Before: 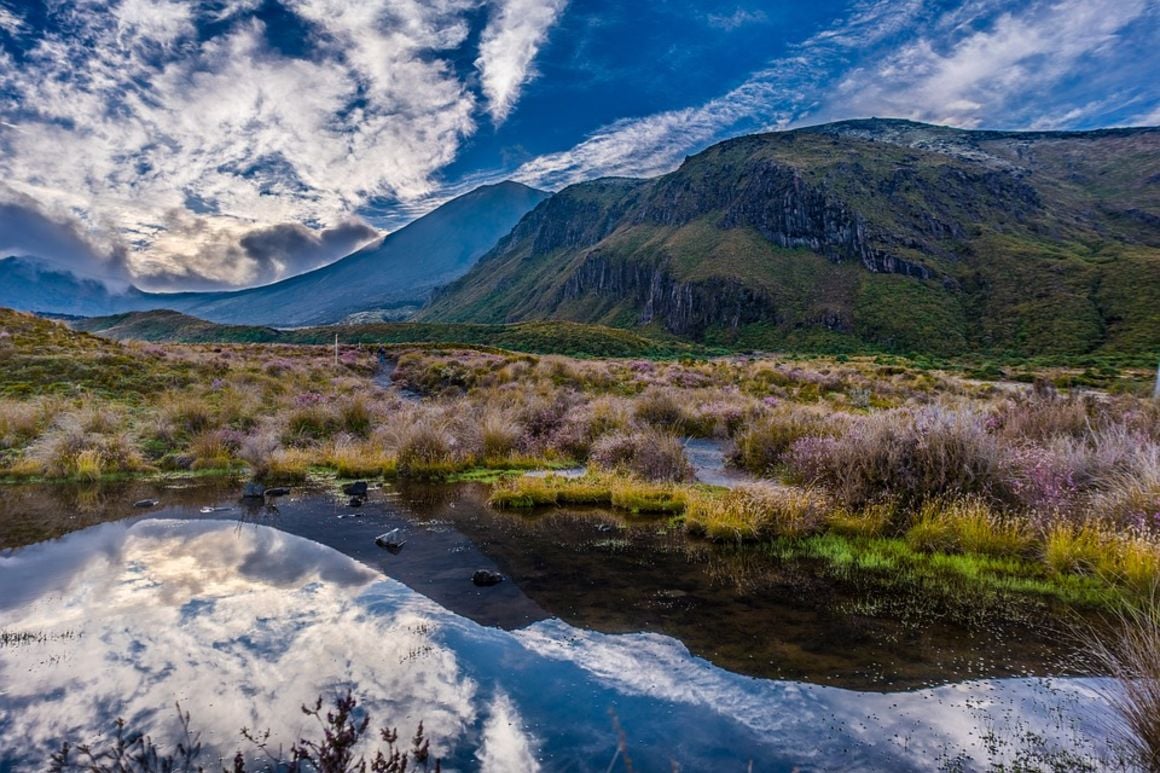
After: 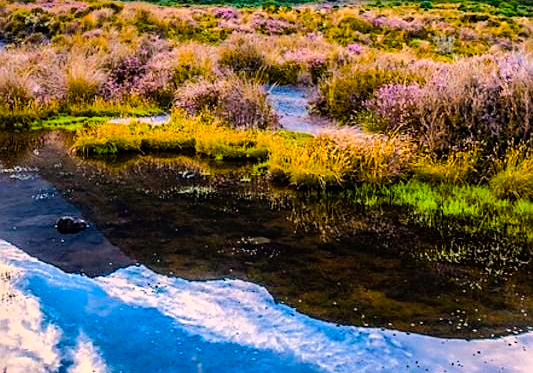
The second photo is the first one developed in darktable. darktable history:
base curve: curves: ch0 [(0, 0) (0.007, 0.004) (0.027, 0.03) (0.046, 0.07) (0.207, 0.54) (0.442, 0.872) (0.673, 0.972) (1, 1)]
crop: left 35.874%, top 45.747%, right 18.122%, bottom 5.934%
shadows and highlights: shadows 40.18, highlights -59.83
color balance rgb: power › chroma 0.233%, power › hue 63.17°, highlights gain › chroma 3.097%, highlights gain › hue 60.14°, perceptual saturation grading › global saturation 20%, perceptual saturation grading › highlights -24.959%, perceptual saturation grading › shadows 49.26%, global vibrance 34.173%
sharpen: on, module defaults
